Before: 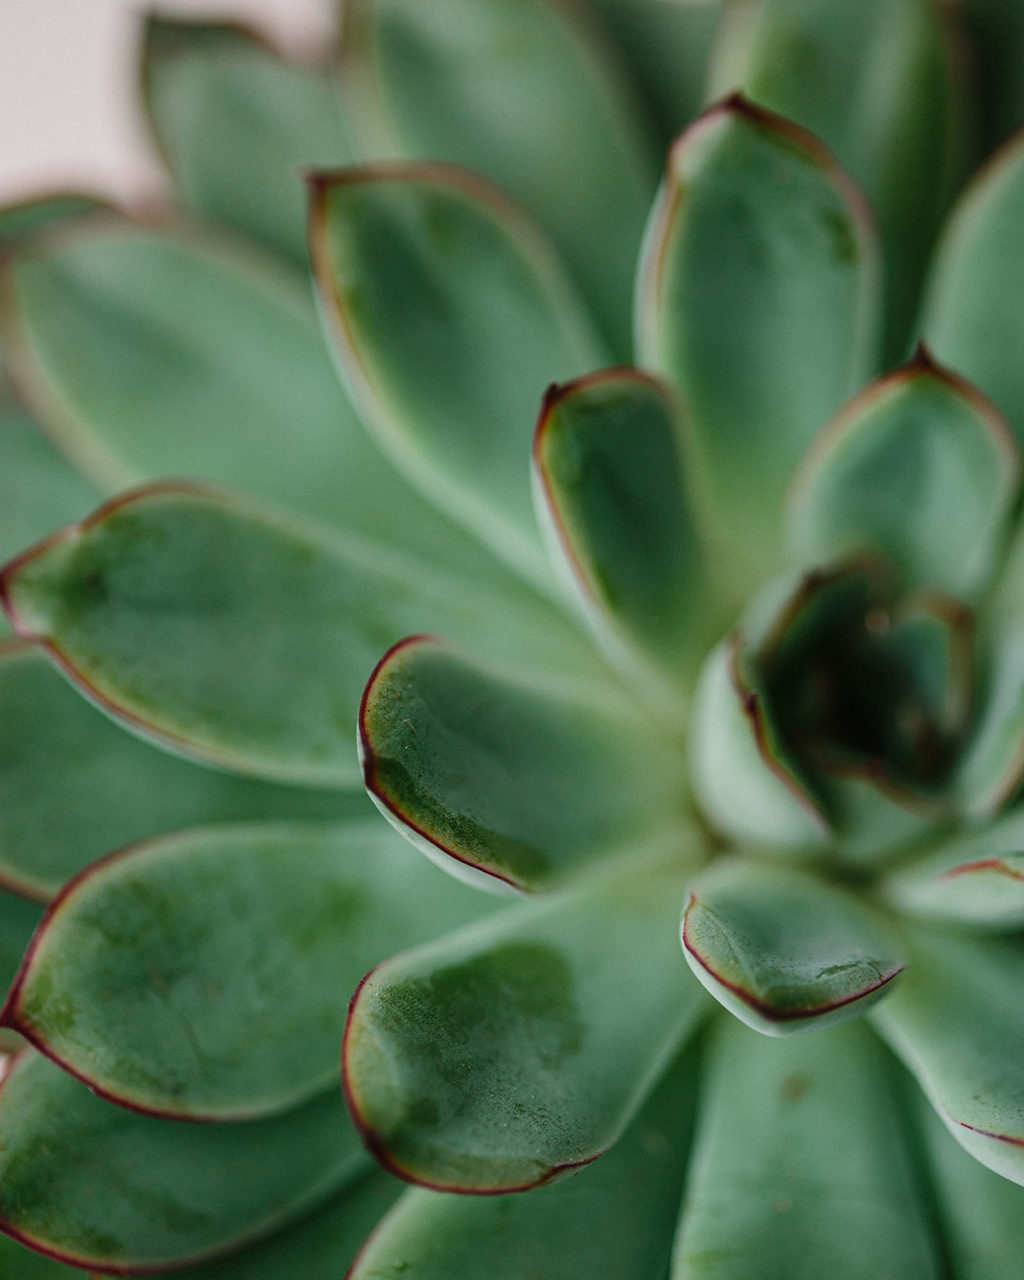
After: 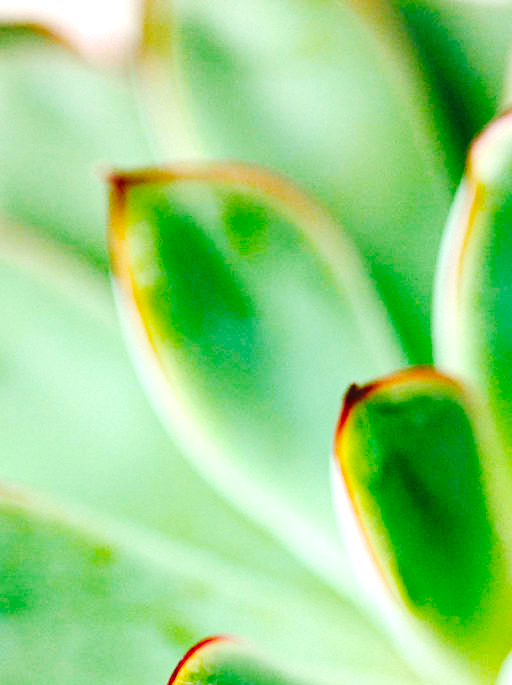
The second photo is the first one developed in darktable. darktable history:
exposure: black level correction 0, exposure 1.5 EV, compensate exposure bias true, compensate highlight preservation false
crop: left 19.556%, right 30.401%, bottom 46.458%
tone curve: curves: ch0 [(0, 0) (0.003, 0.002) (0.011, 0.008) (0.025, 0.017) (0.044, 0.027) (0.069, 0.037) (0.1, 0.052) (0.136, 0.074) (0.177, 0.11) (0.224, 0.155) (0.277, 0.237) (0.335, 0.34) (0.399, 0.467) (0.468, 0.584) (0.543, 0.683) (0.623, 0.762) (0.709, 0.827) (0.801, 0.888) (0.898, 0.947) (1, 1)], preserve colors none
color balance rgb: linear chroma grading › global chroma 15%, perceptual saturation grading › global saturation 30%
